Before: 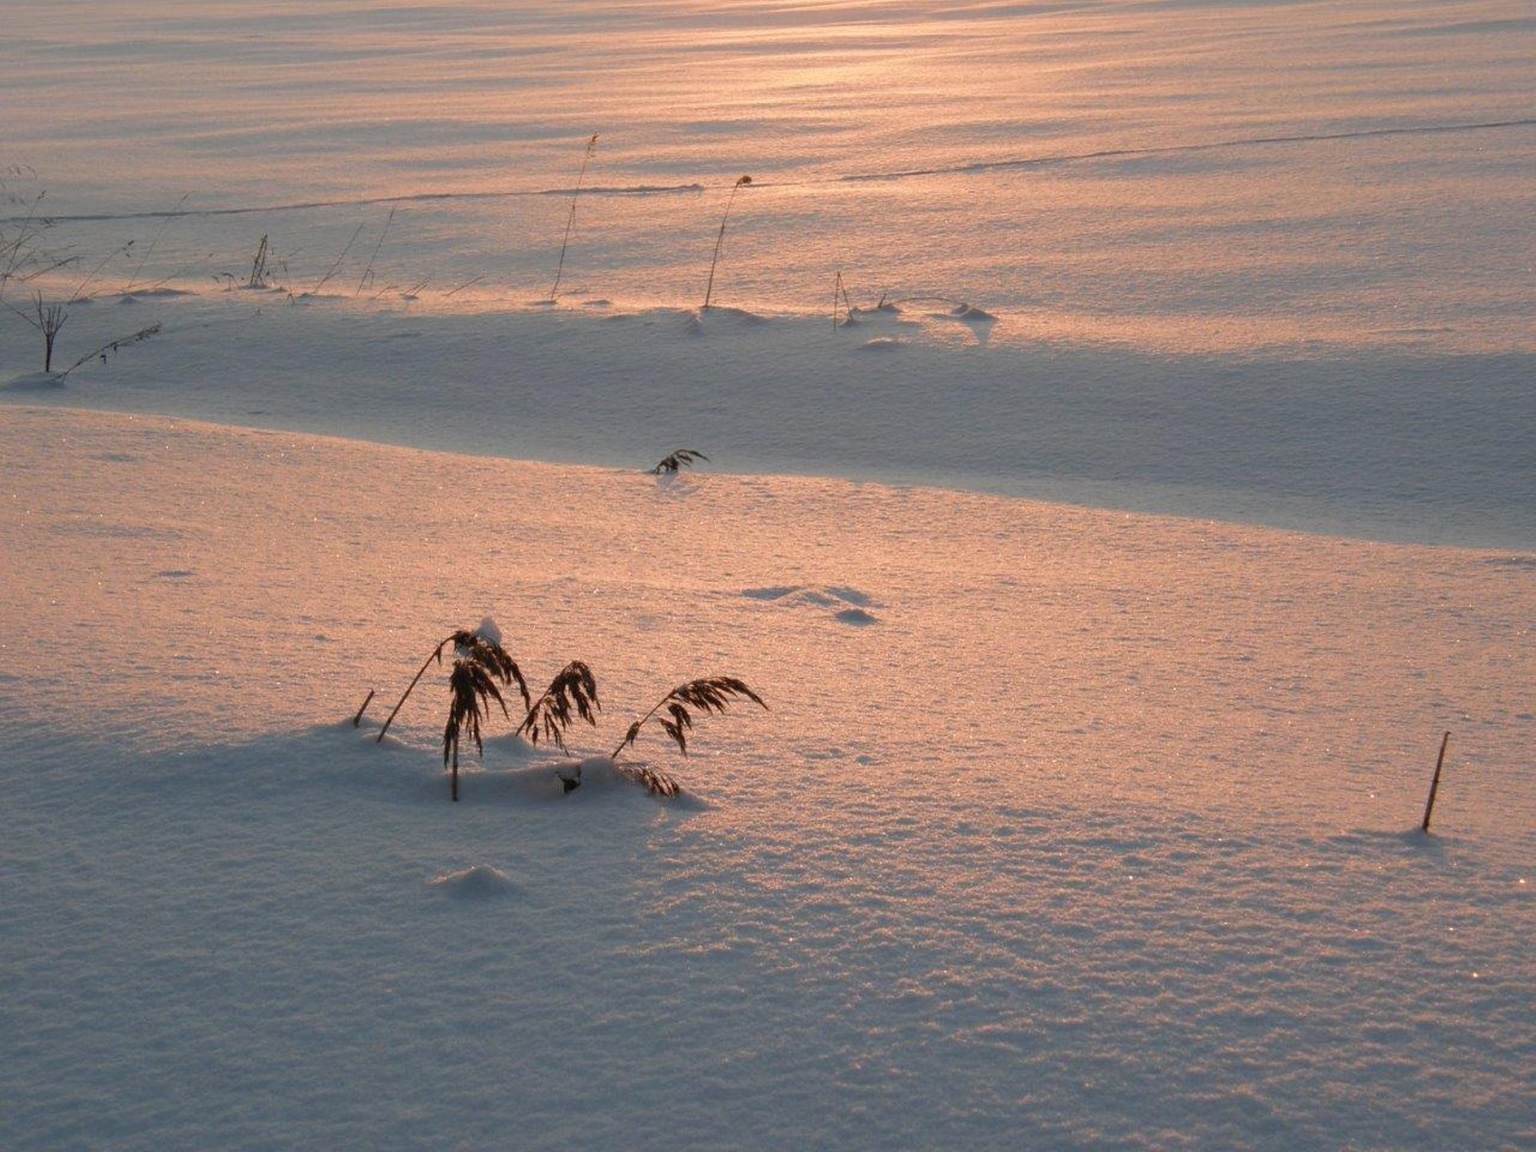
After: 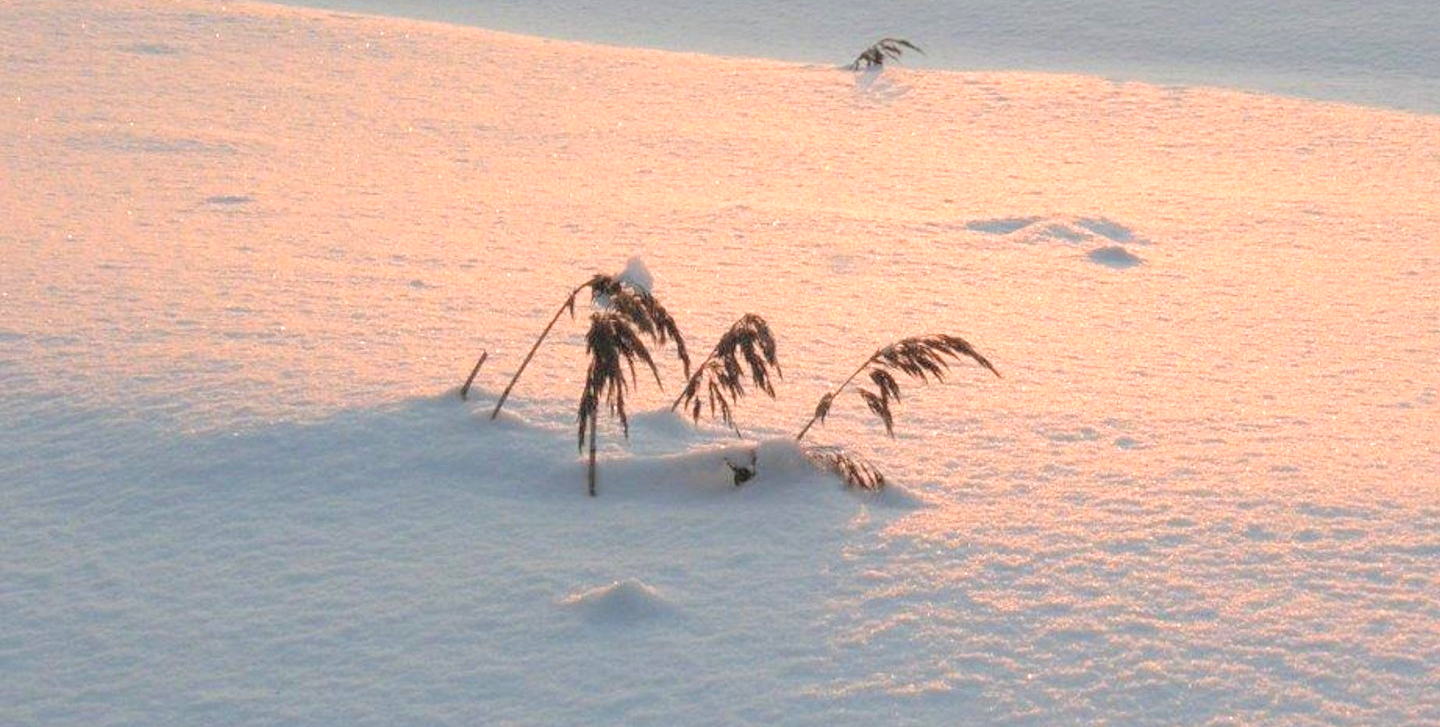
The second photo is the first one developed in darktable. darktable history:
crop: top 36.498%, right 27.964%, bottom 14.995%
contrast brightness saturation: brightness 0.28
exposure: exposure 0.559 EV, compensate highlight preservation false
